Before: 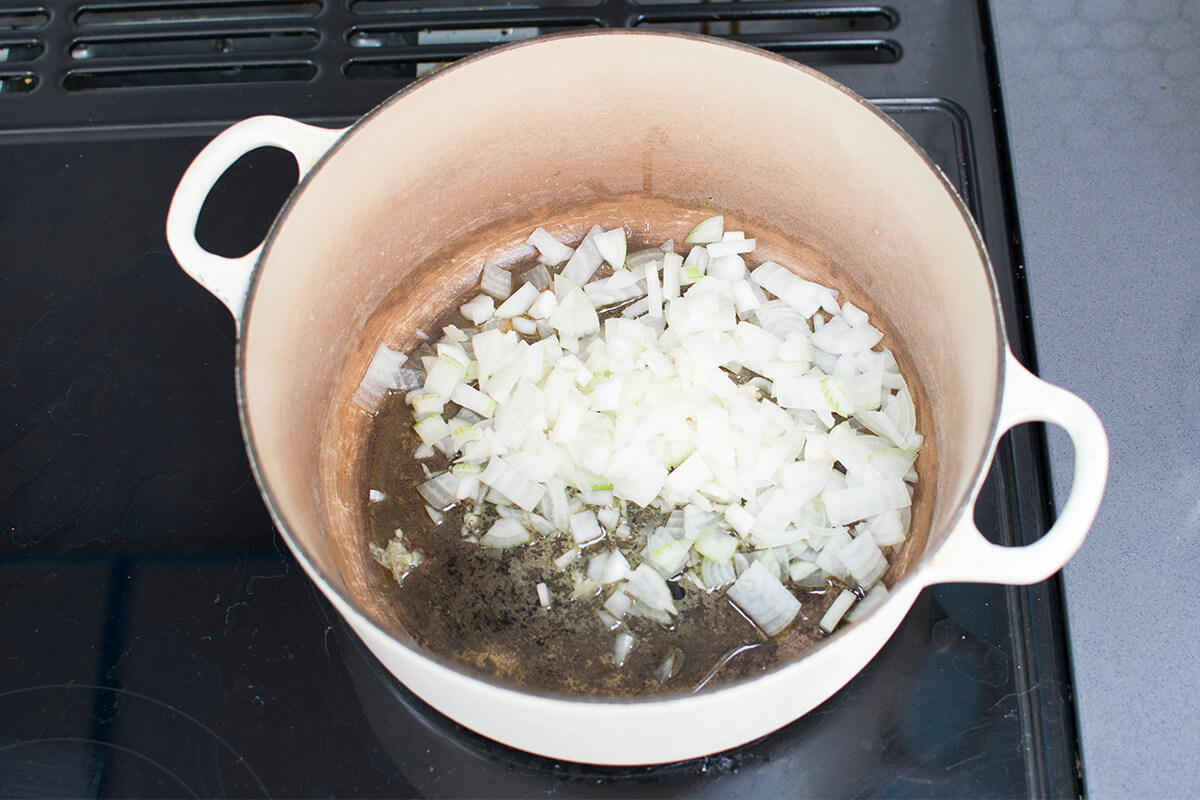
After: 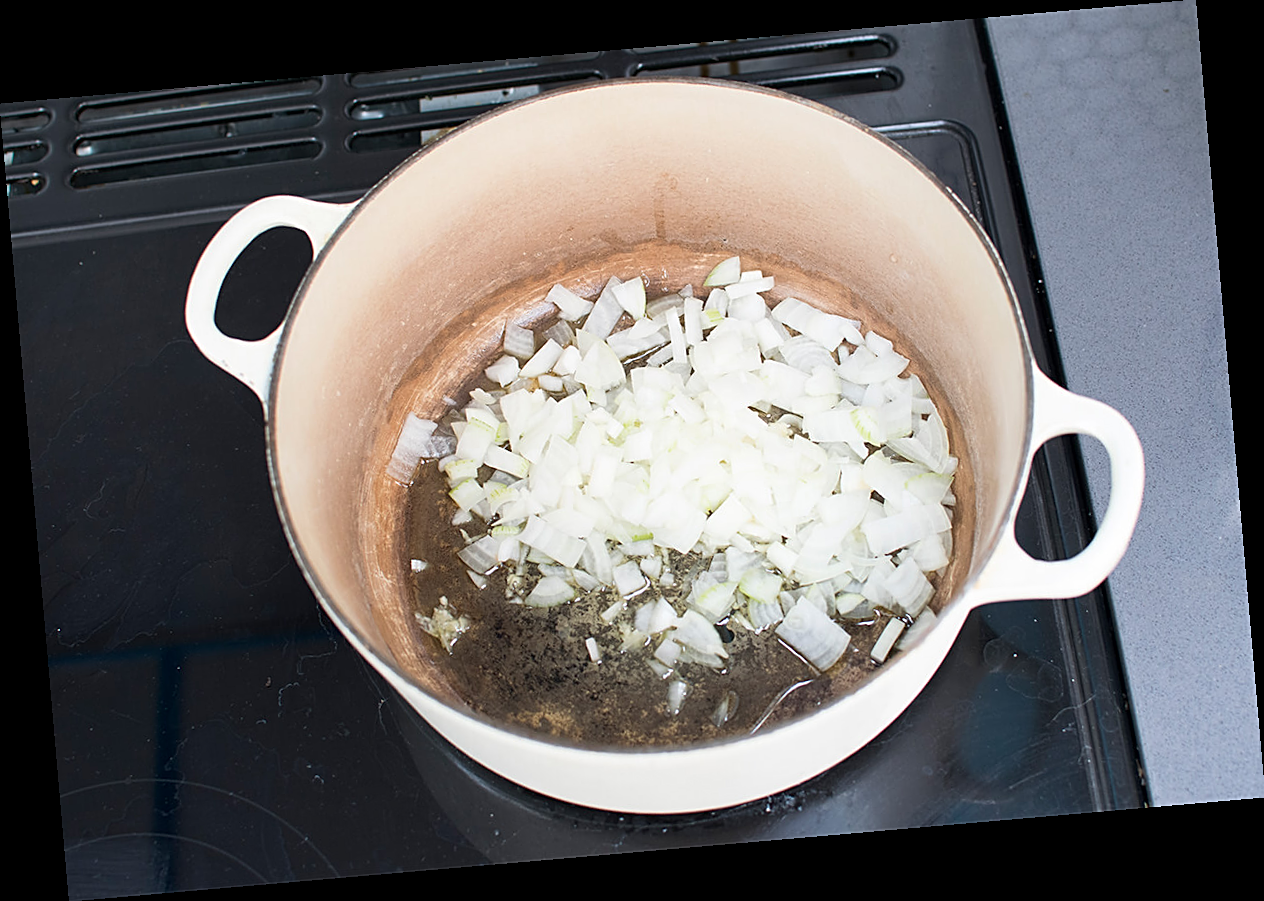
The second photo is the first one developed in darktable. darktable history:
rotate and perspective: rotation -4.98°, automatic cropping off
contrast brightness saturation: contrast 0.07
sharpen: on, module defaults
